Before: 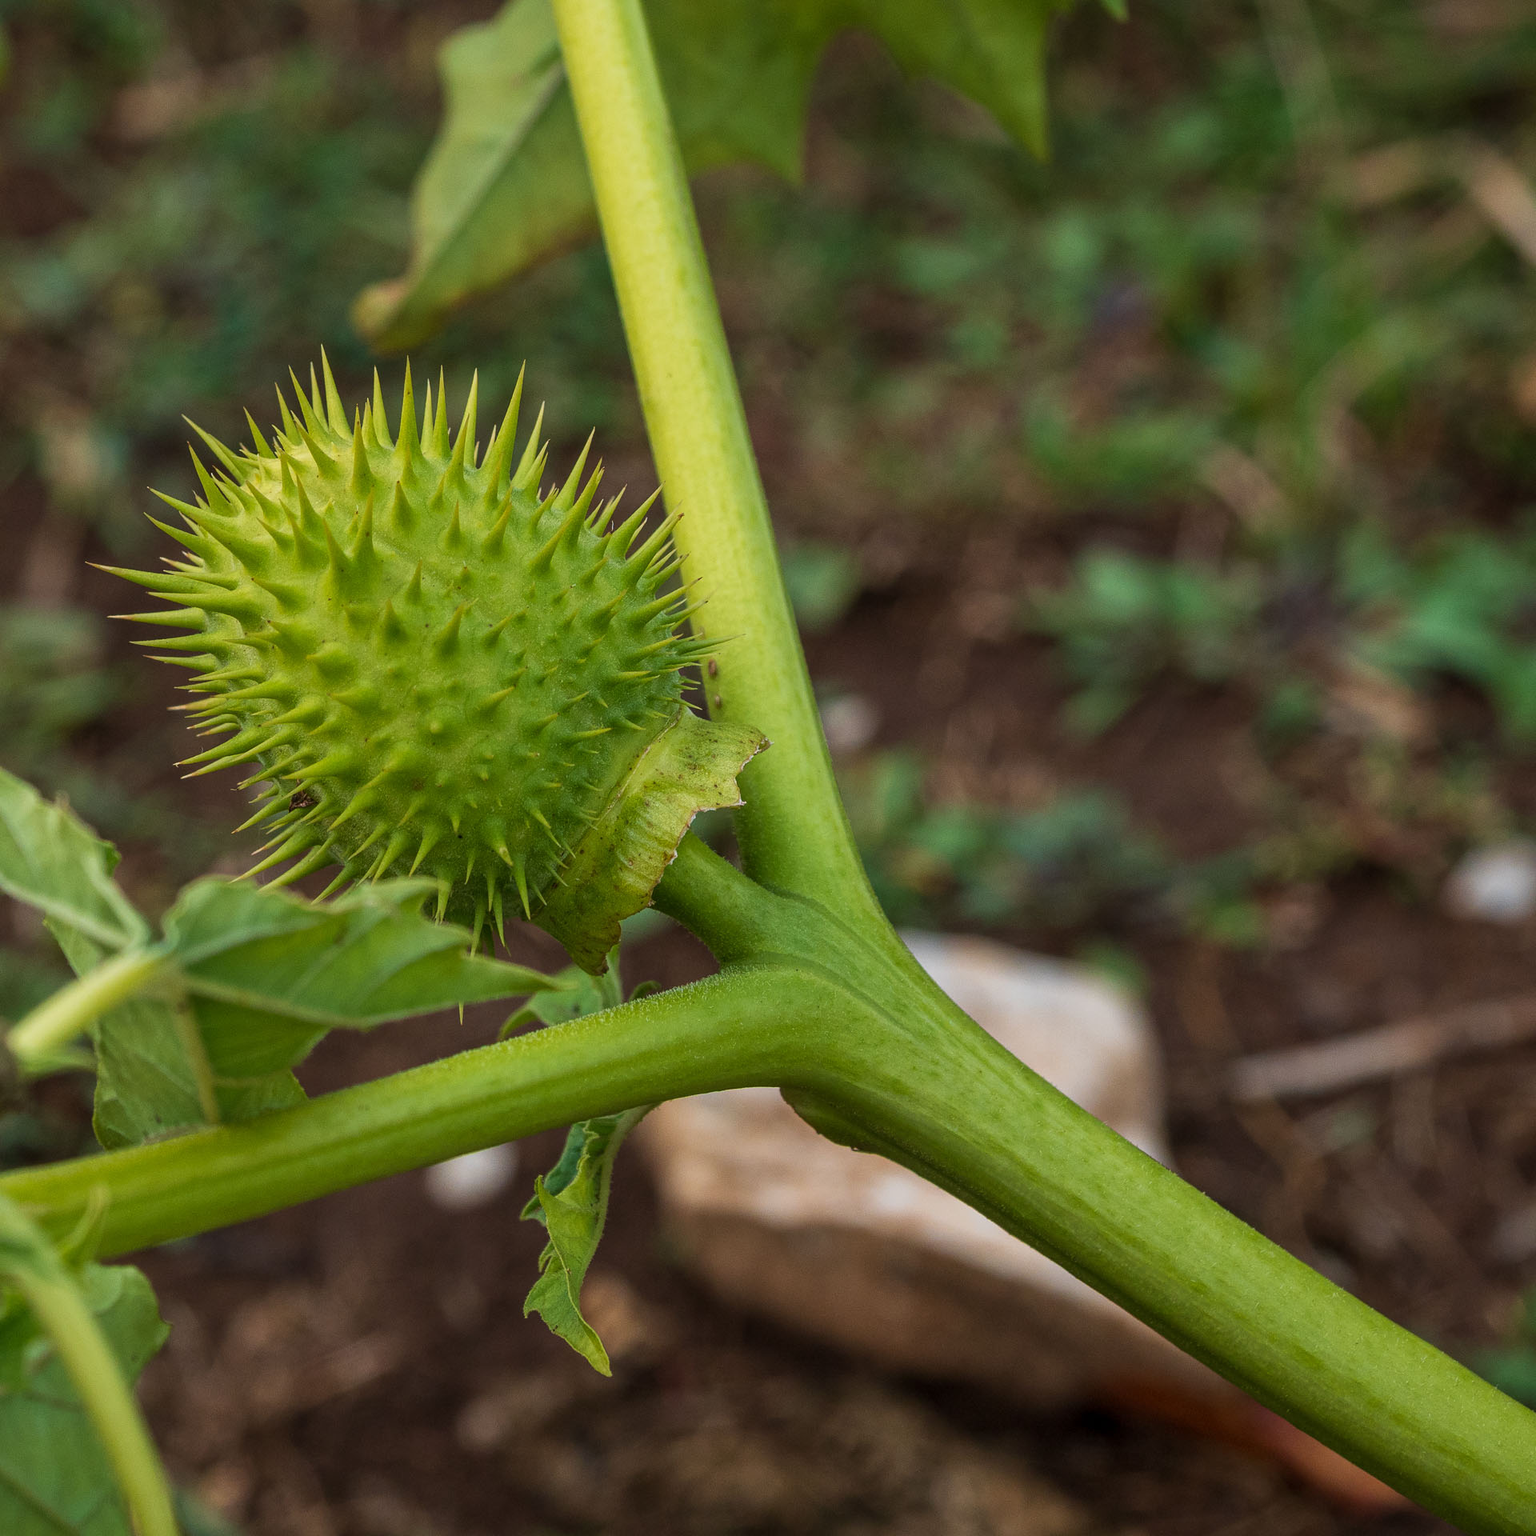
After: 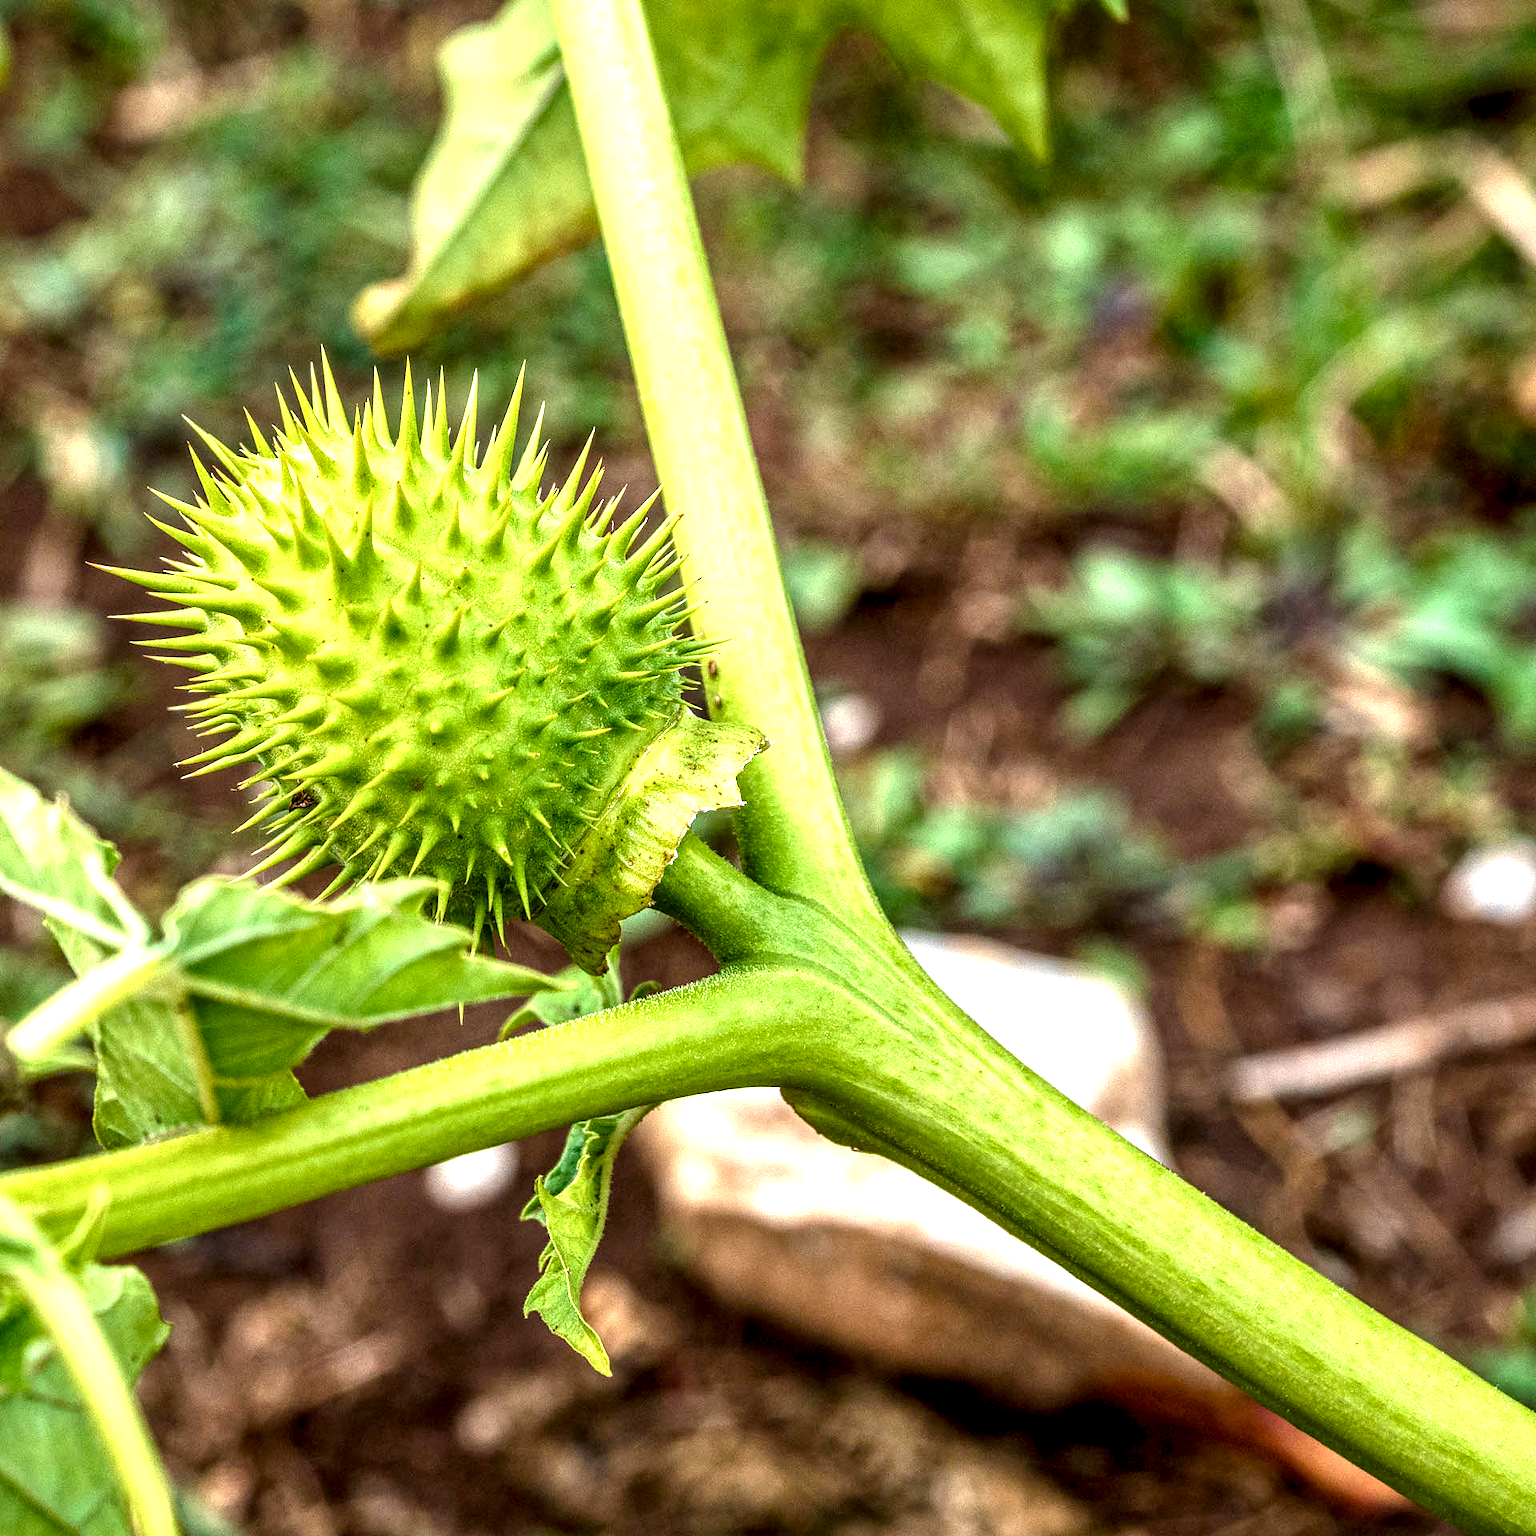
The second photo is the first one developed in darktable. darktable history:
local contrast: highlights 20%, detail 198%
exposure: exposure 1.5 EV, compensate highlight preservation false
color balance rgb: perceptual saturation grading › global saturation 20.999%, perceptual saturation grading › highlights -19.844%, perceptual saturation grading › shadows 29.638%
